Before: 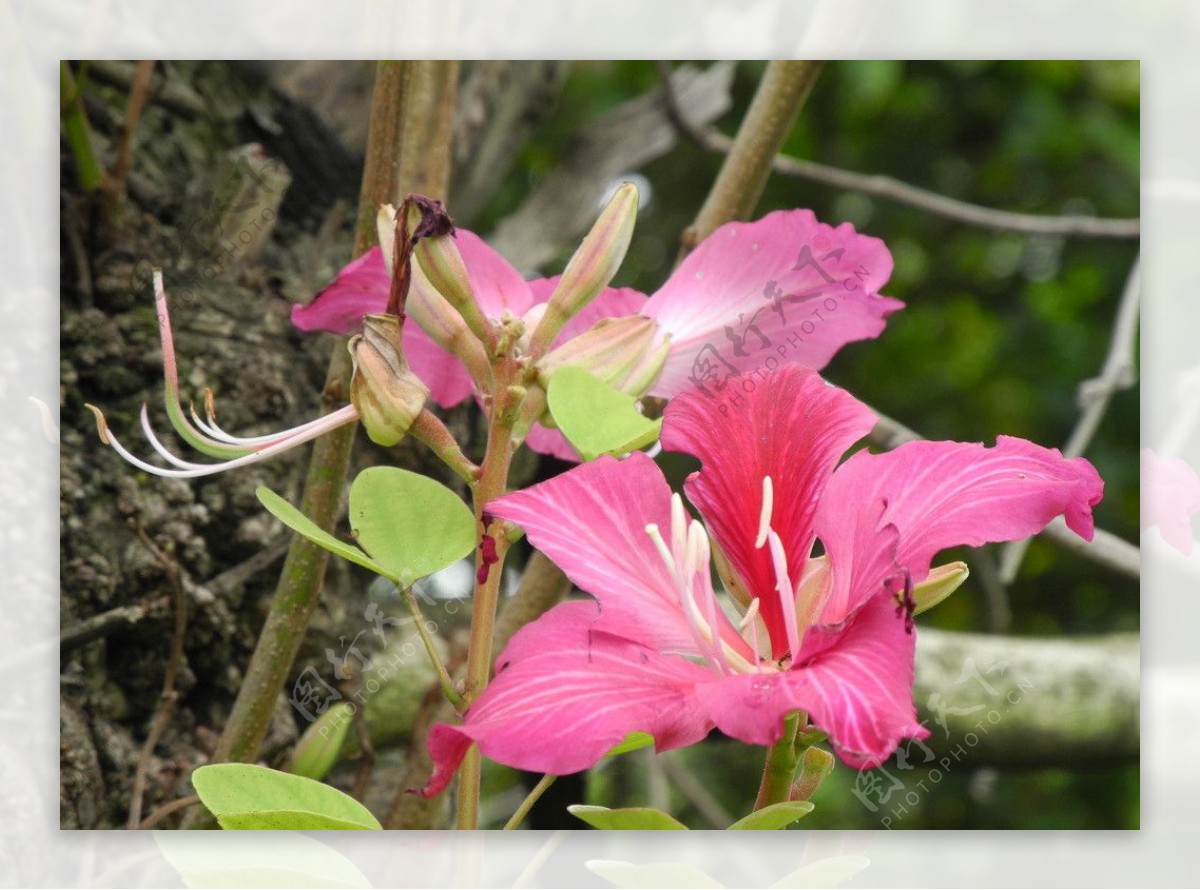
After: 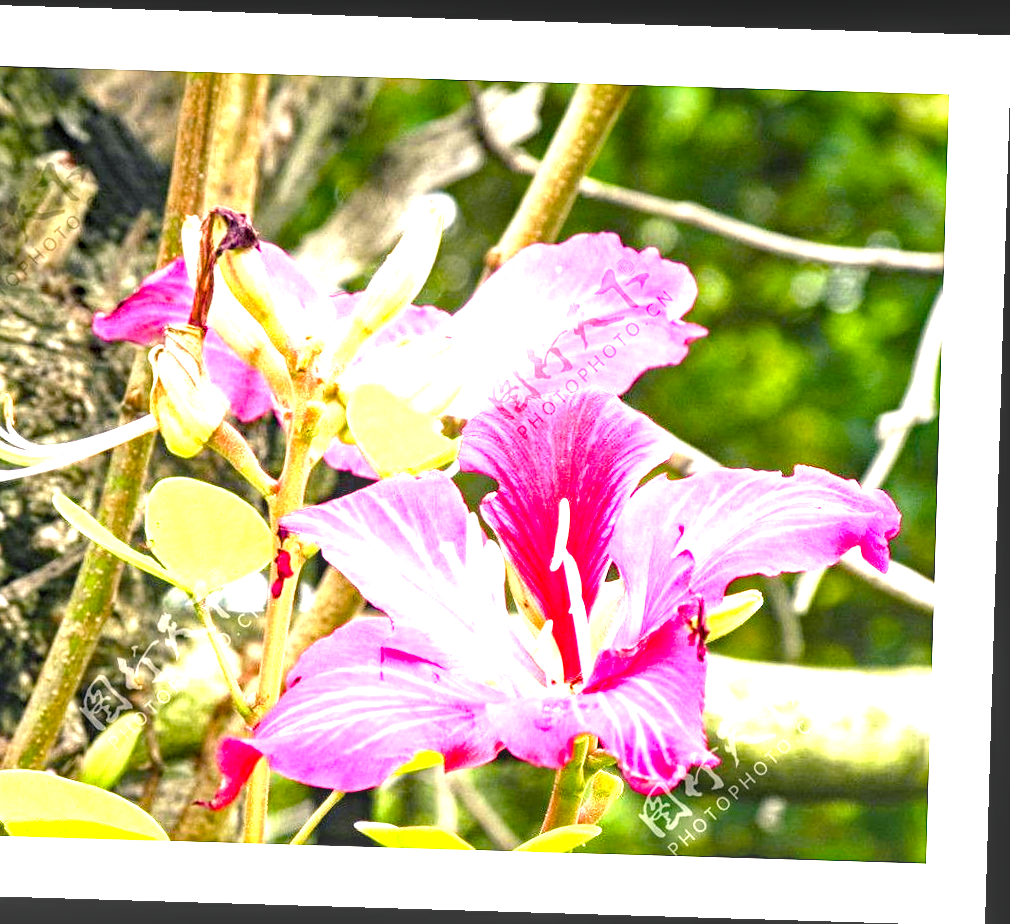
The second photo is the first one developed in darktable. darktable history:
rotate and perspective: rotation 1.72°, automatic cropping off
color balance rgb: shadows lift › chroma 4.21%, shadows lift › hue 252.22°, highlights gain › chroma 1.36%, highlights gain › hue 50.24°, perceptual saturation grading › mid-tones 6.33%, perceptual saturation grading › shadows 72.44%, perceptual brilliance grading › highlights 11.59%, contrast 5.05%
sharpen: amount 0.2
color balance: output saturation 98.5%
local contrast: detail 130%
haze removal: strength 0.29, distance 0.25, compatibility mode true, adaptive false
exposure: black level correction 0, exposure 1.75 EV, compensate exposure bias true, compensate highlight preservation false
crop: left 17.582%, bottom 0.031%
